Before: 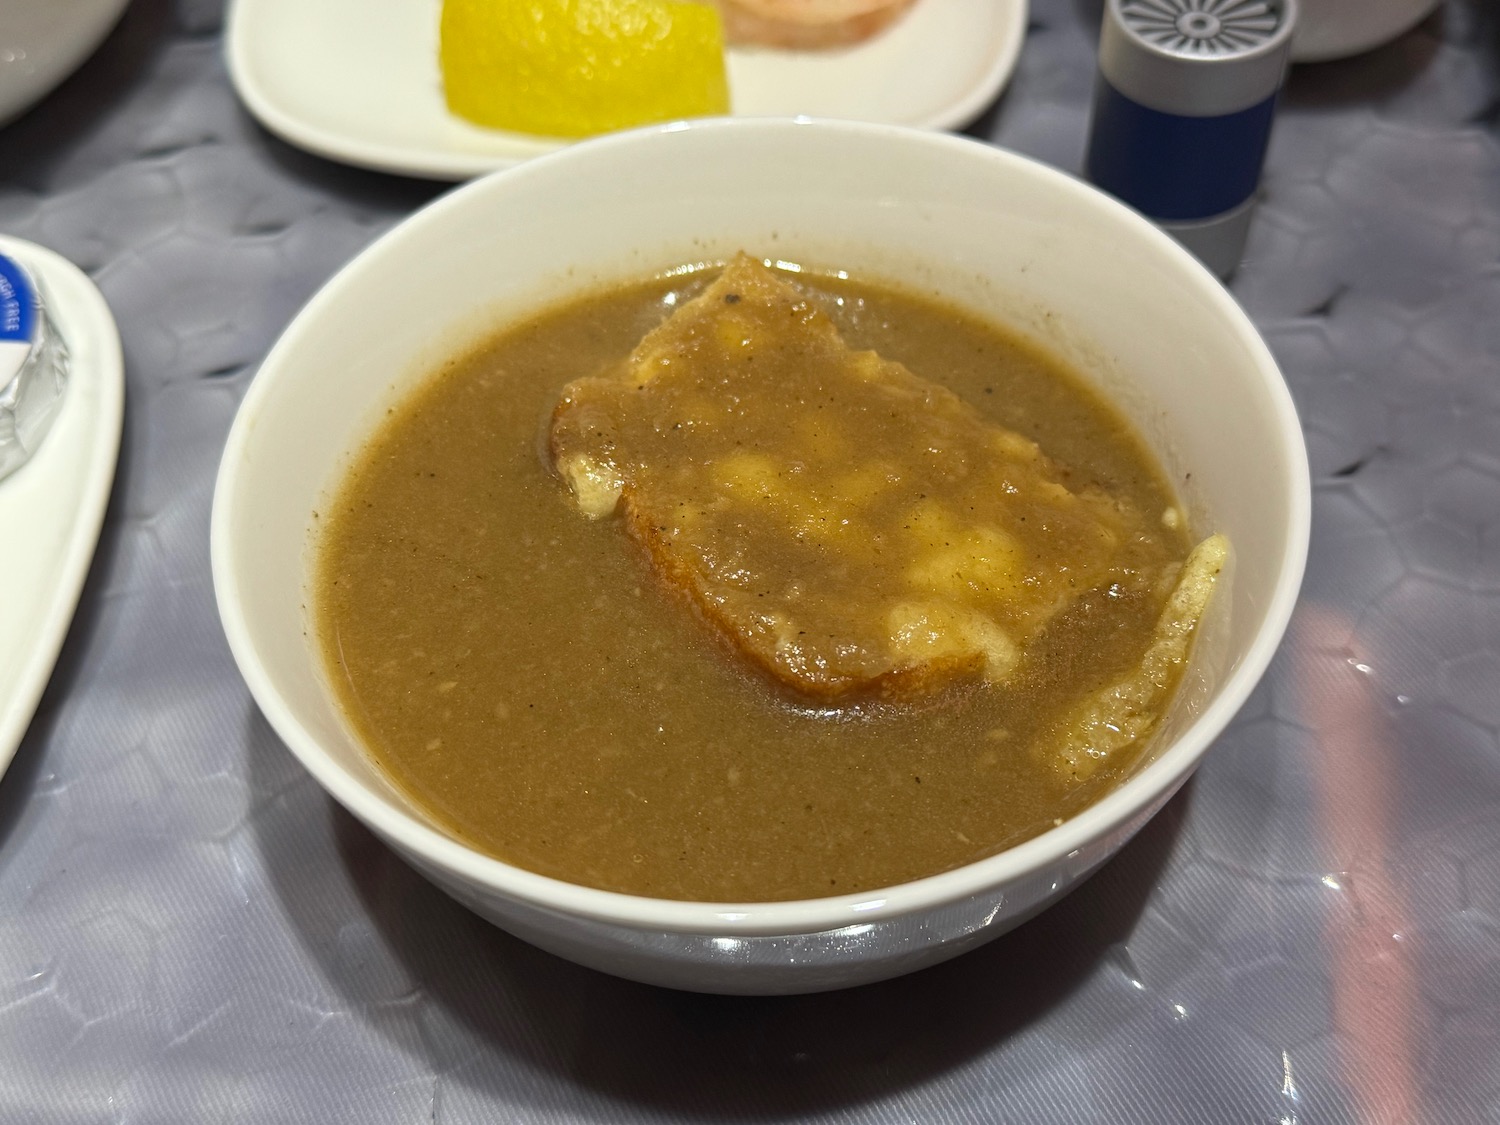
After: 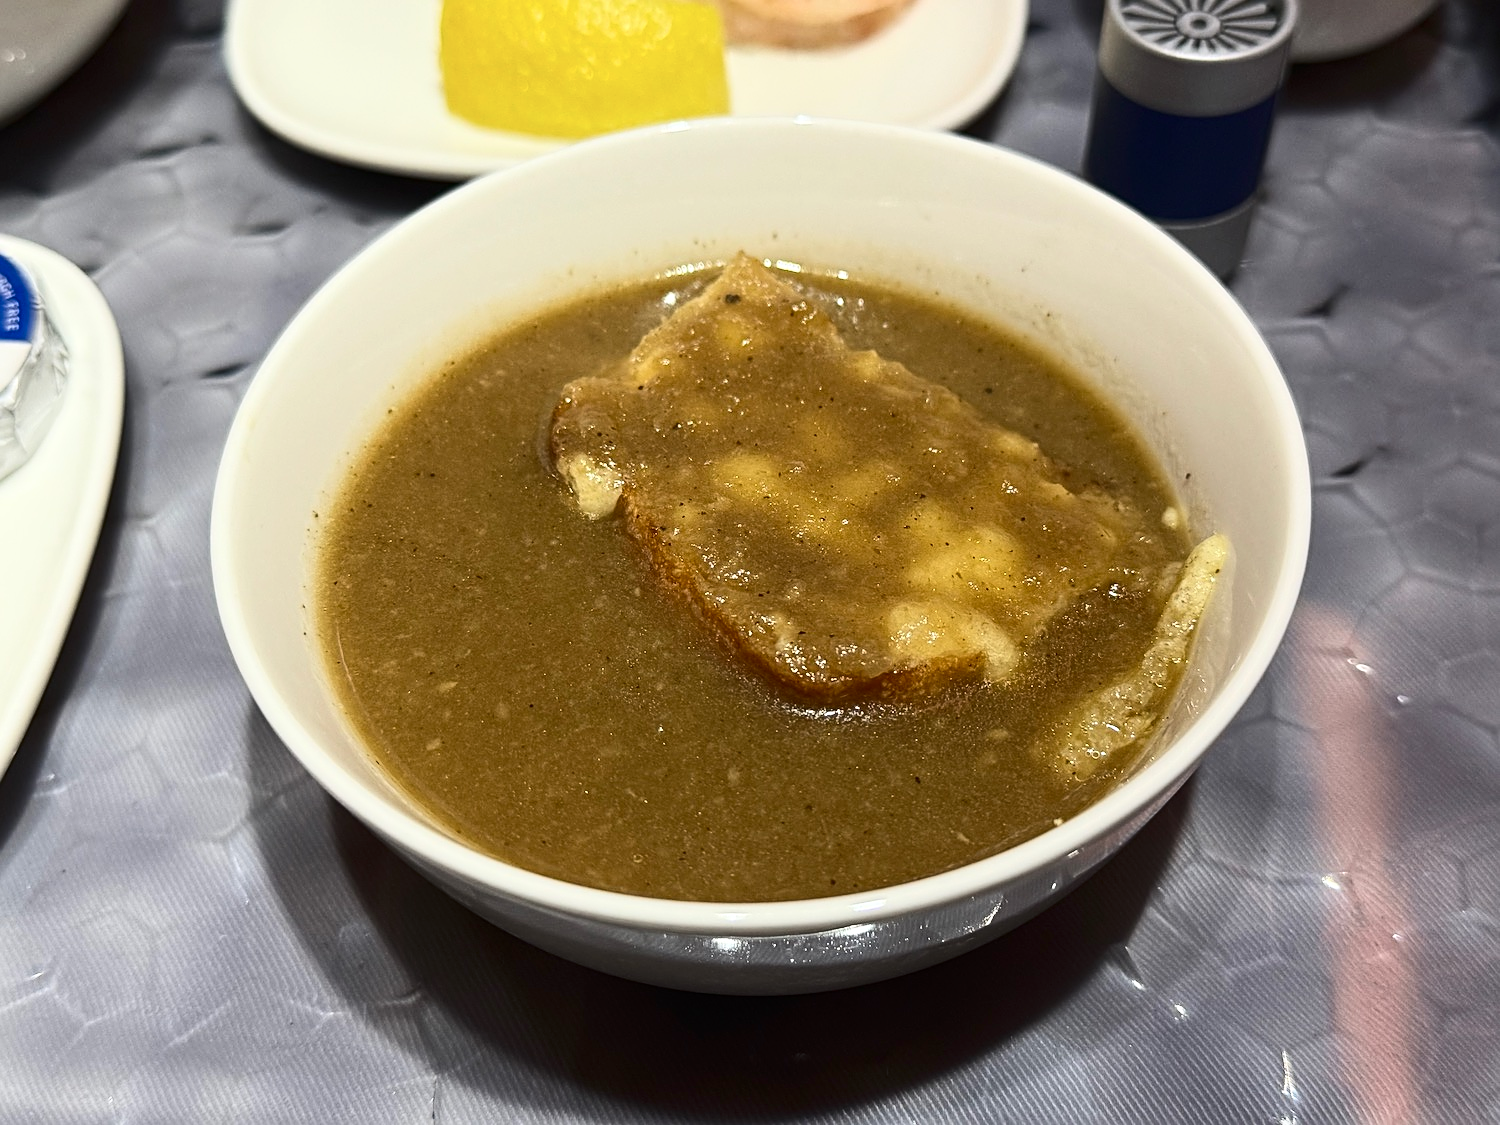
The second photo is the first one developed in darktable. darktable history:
sharpen: on, module defaults
tone equalizer: edges refinement/feathering 500, mask exposure compensation -1.57 EV, preserve details no
contrast brightness saturation: contrast 0.299
